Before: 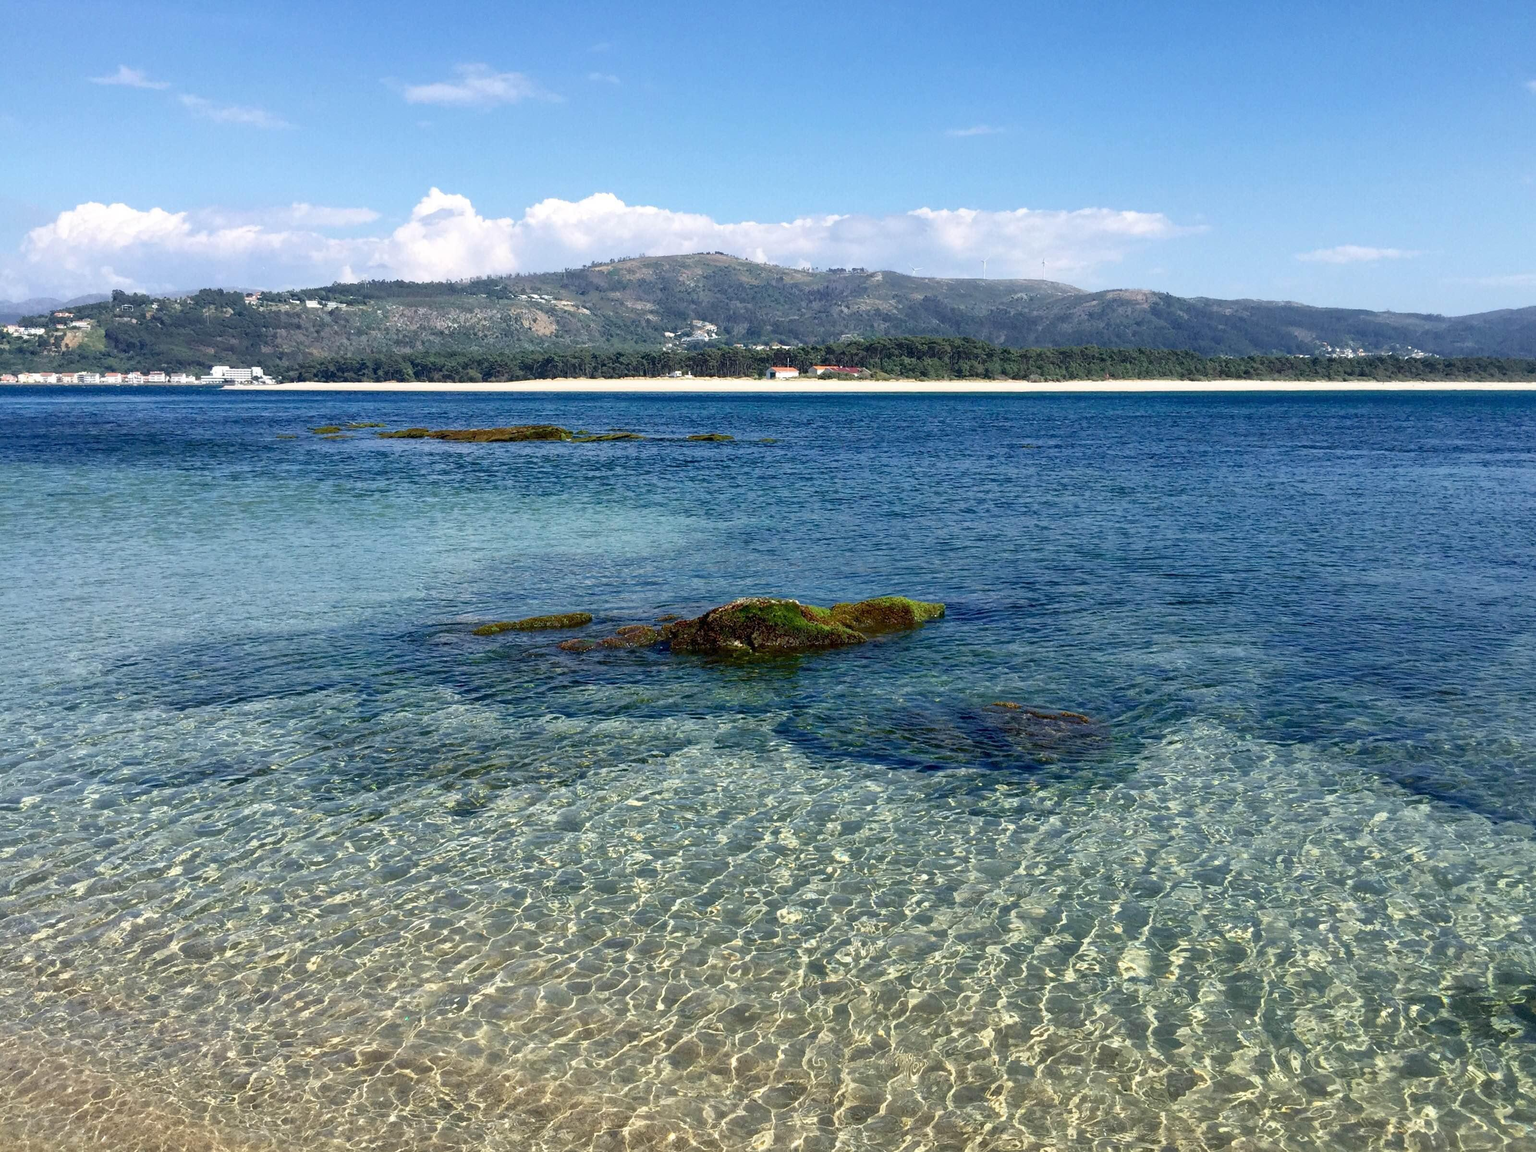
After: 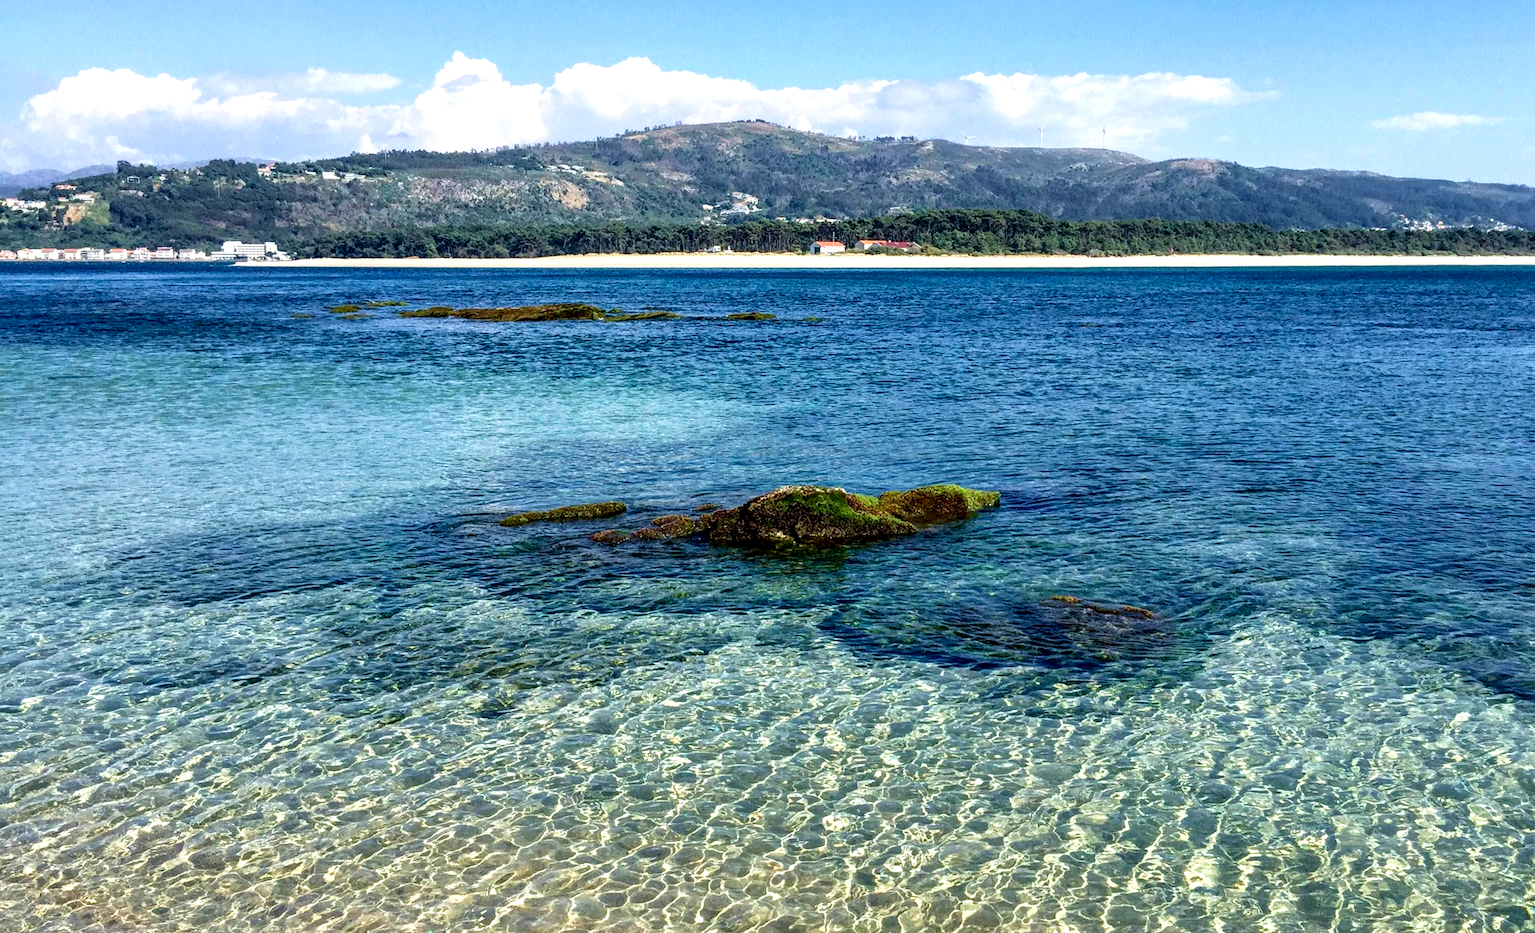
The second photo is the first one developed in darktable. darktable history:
contrast brightness saturation: brightness 0.088, saturation 0.193
crop and rotate: angle 0.082°, top 12.032%, right 5.422%, bottom 11.335%
velvia: on, module defaults
local contrast: highlights 64%, shadows 54%, detail 169%, midtone range 0.508
